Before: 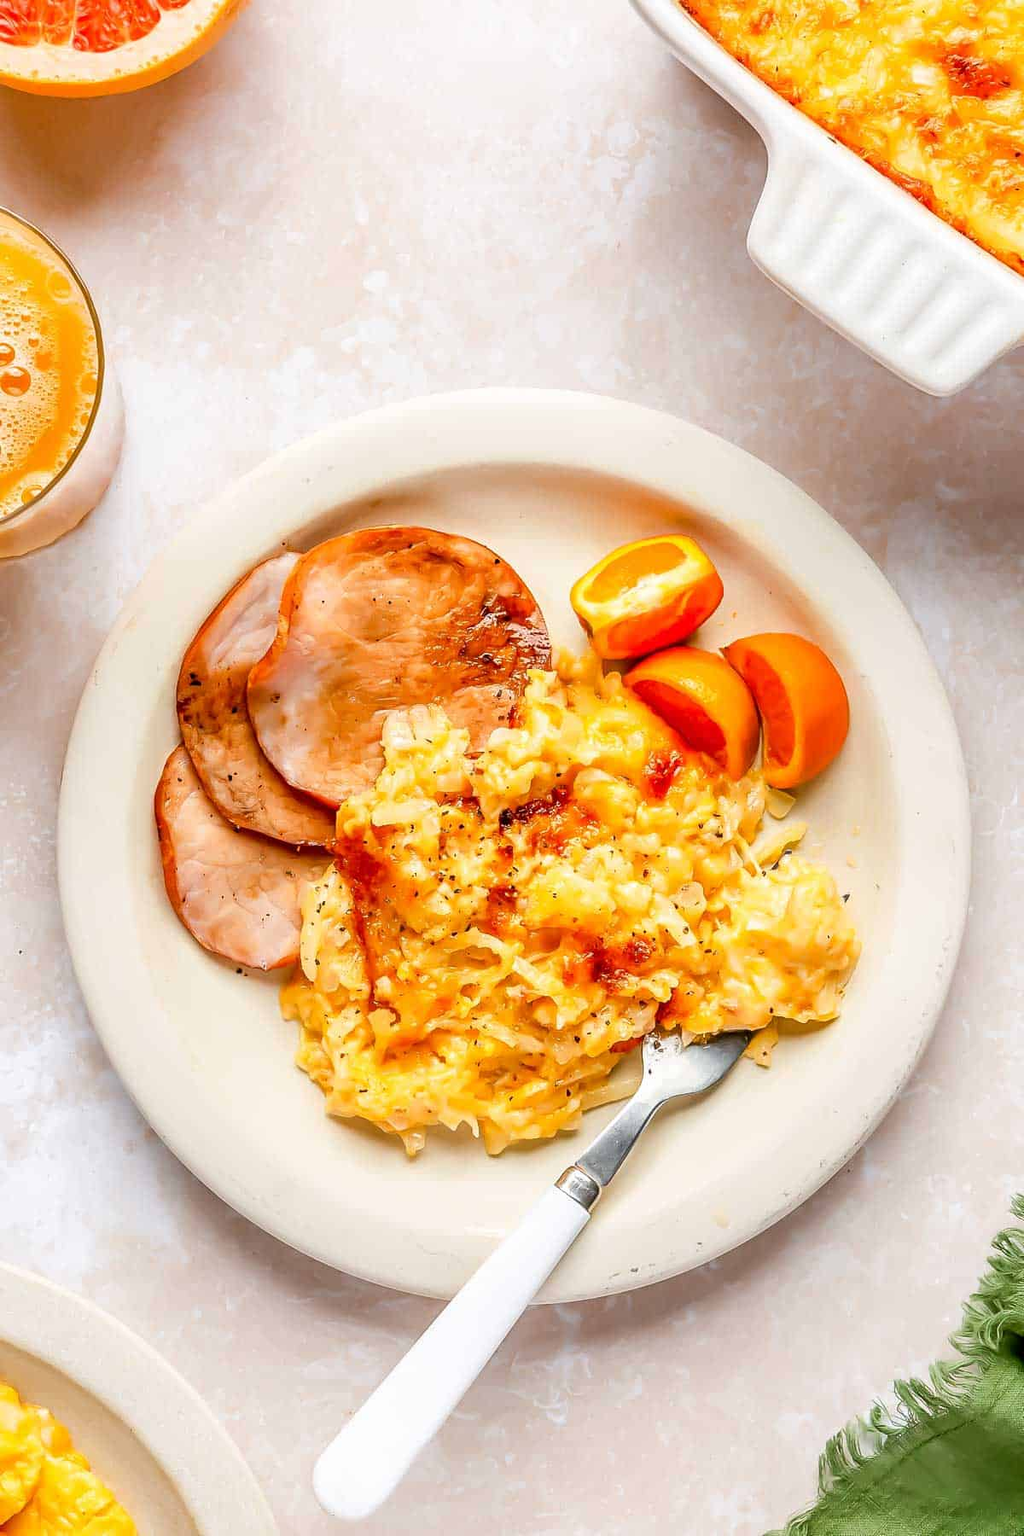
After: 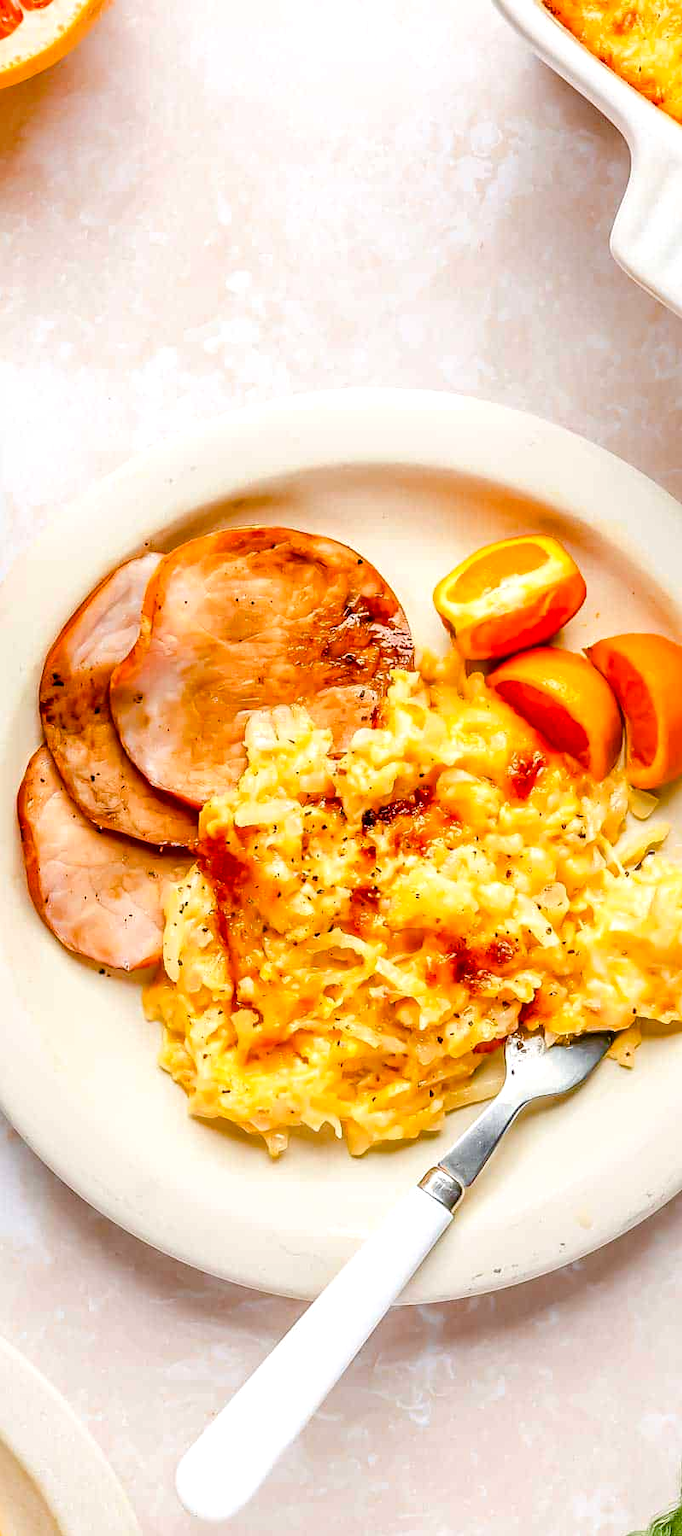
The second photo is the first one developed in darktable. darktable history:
color balance rgb: shadows lift › luminance -10.143%, perceptual saturation grading › global saturation 19.691%, perceptual saturation grading › highlights -25.404%, perceptual saturation grading › shadows 49.404%, global vibrance 20%
levels: levels [0, 0.48, 0.961]
crop and rotate: left 13.469%, right 19.908%
